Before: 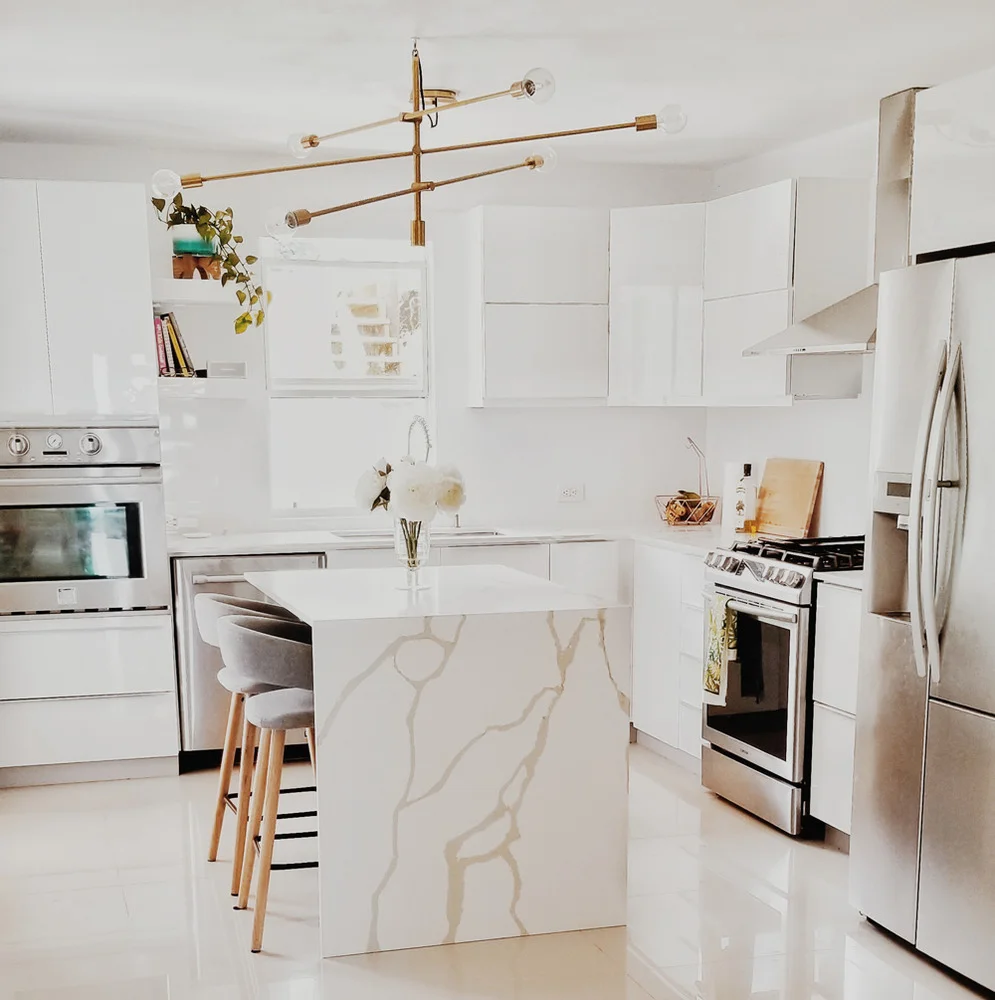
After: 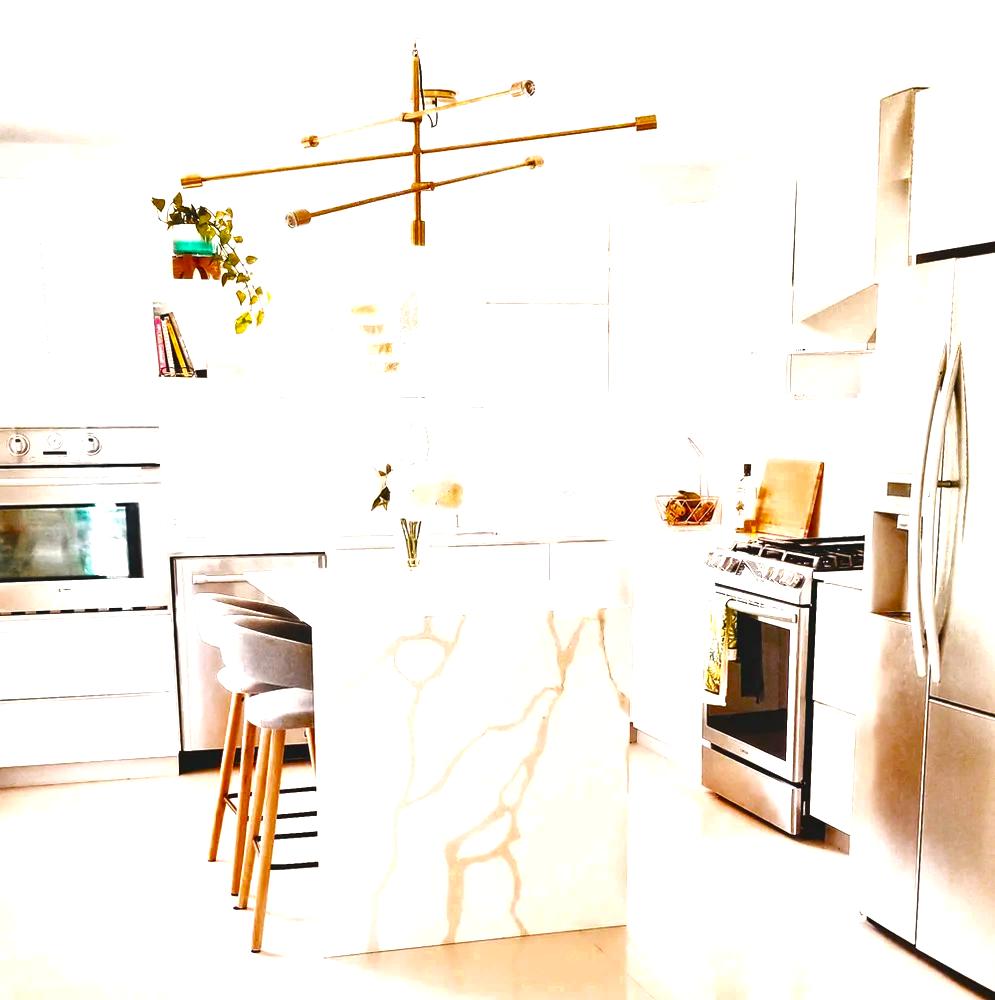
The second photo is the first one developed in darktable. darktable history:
color balance rgb: highlights gain › chroma 1.011%, highlights gain › hue 52.19°, global offset › luminance 0.479%, global offset › hue 169.67°, linear chroma grading › global chroma 15.582%, perceptual saturation grading › global saturation 24.283%, perceptual saturation grading › highlights -24.143%, perceptual saturation grading › mid-tones 23.977%, perceptual saturation grading › shadows 40.701%, perceptual brilliance grading › global brilliance 20.268%
exposure: exposure 0.652 EV, compensate highlight preservation false
color zones: curves: ch0 [(0.11, 0.396) (0.195, 0.36) (0.25, 0.5) (0.303, 0.412) (0.357, 0.544) (0.75, 0.5) (0.967, 0.328)]; ch1 [(0, 0.468) (0.112, 0.512) (0.202, 0.6) (0.25, 0.5) (0.307, 0.352) (0.357, 0.544) (0.75, 0.5) (0.963, 0.524)]
